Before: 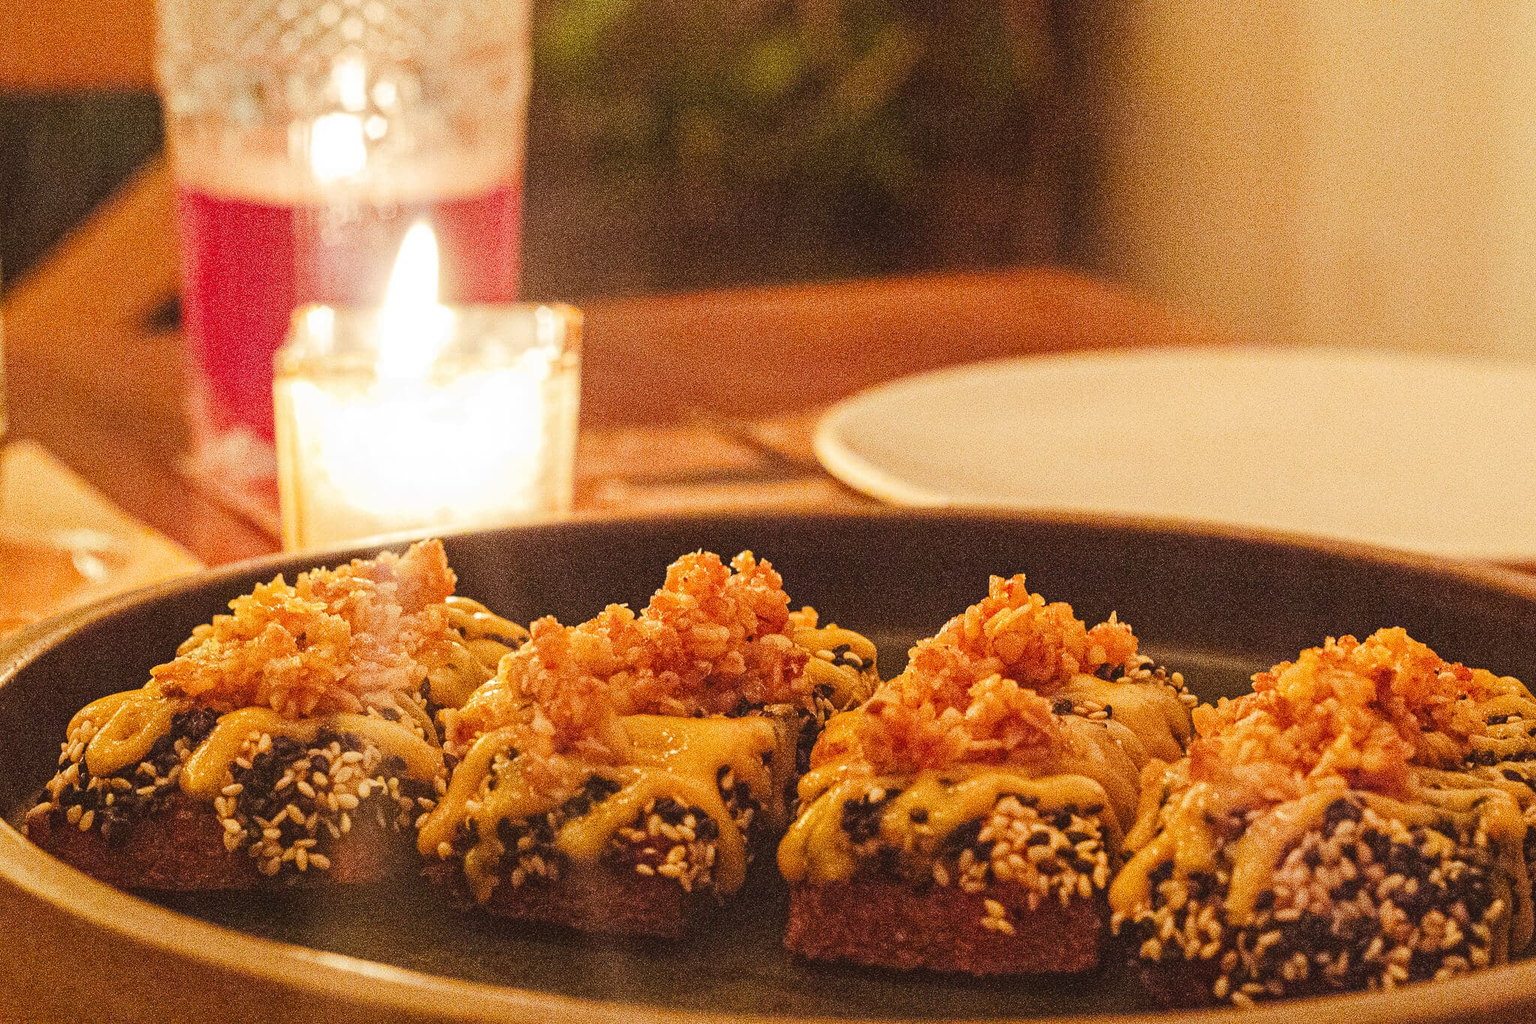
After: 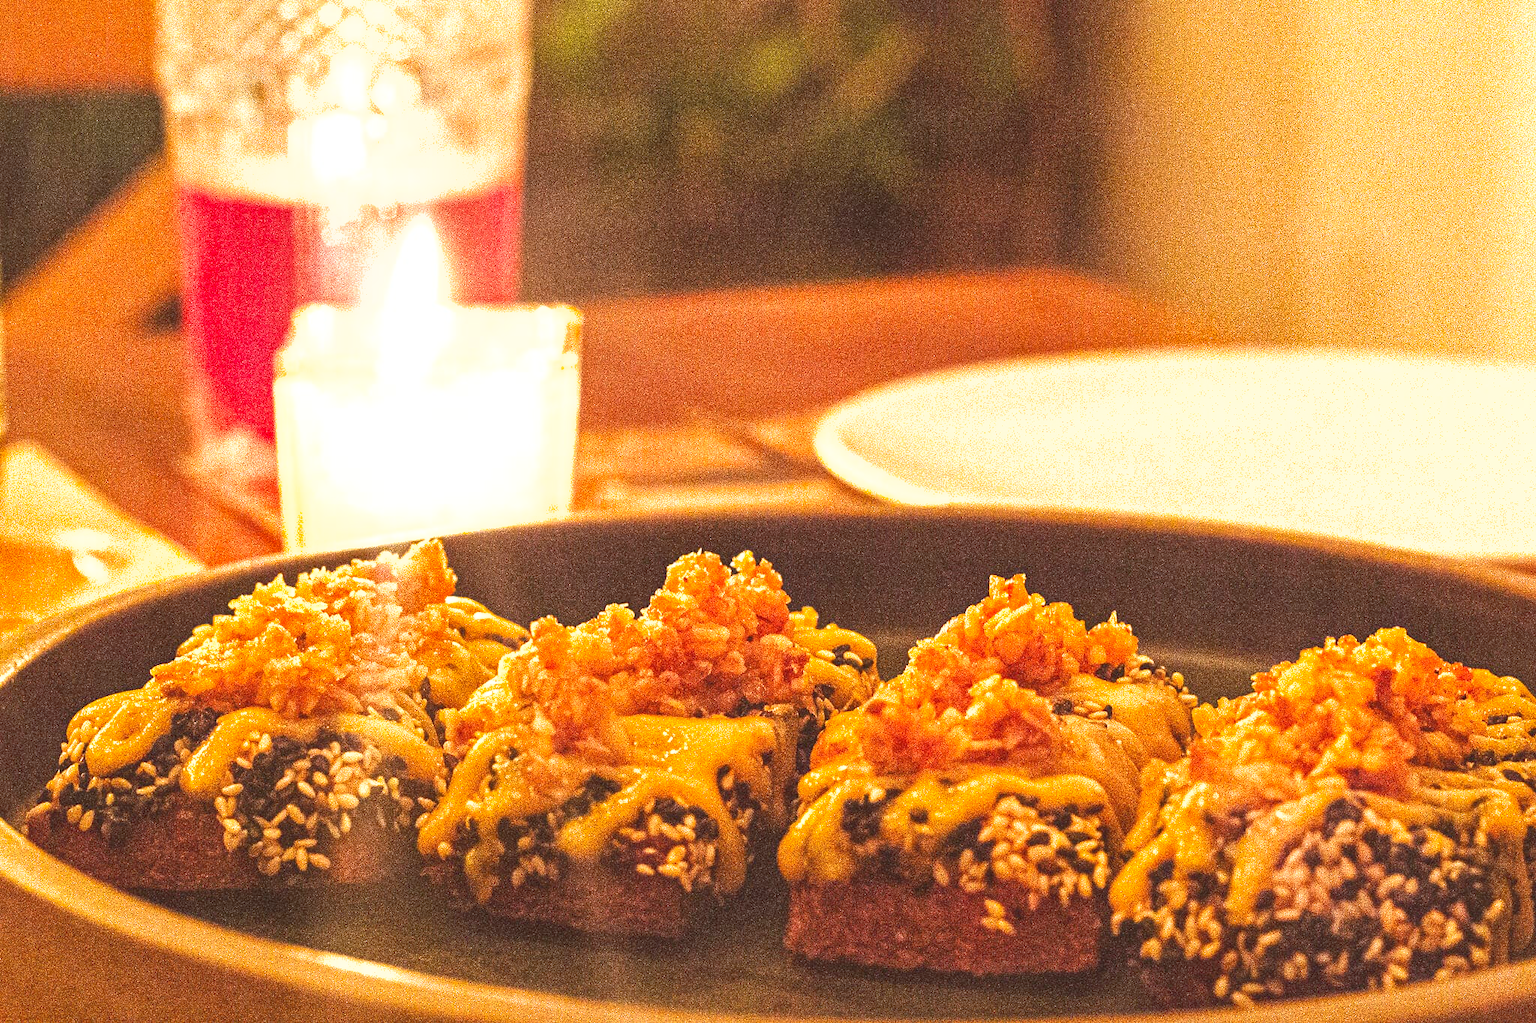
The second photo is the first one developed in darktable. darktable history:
shadows and highlights: on, module defaults
exposure: exposure 0.819 EV, compensate highlight preservation false
